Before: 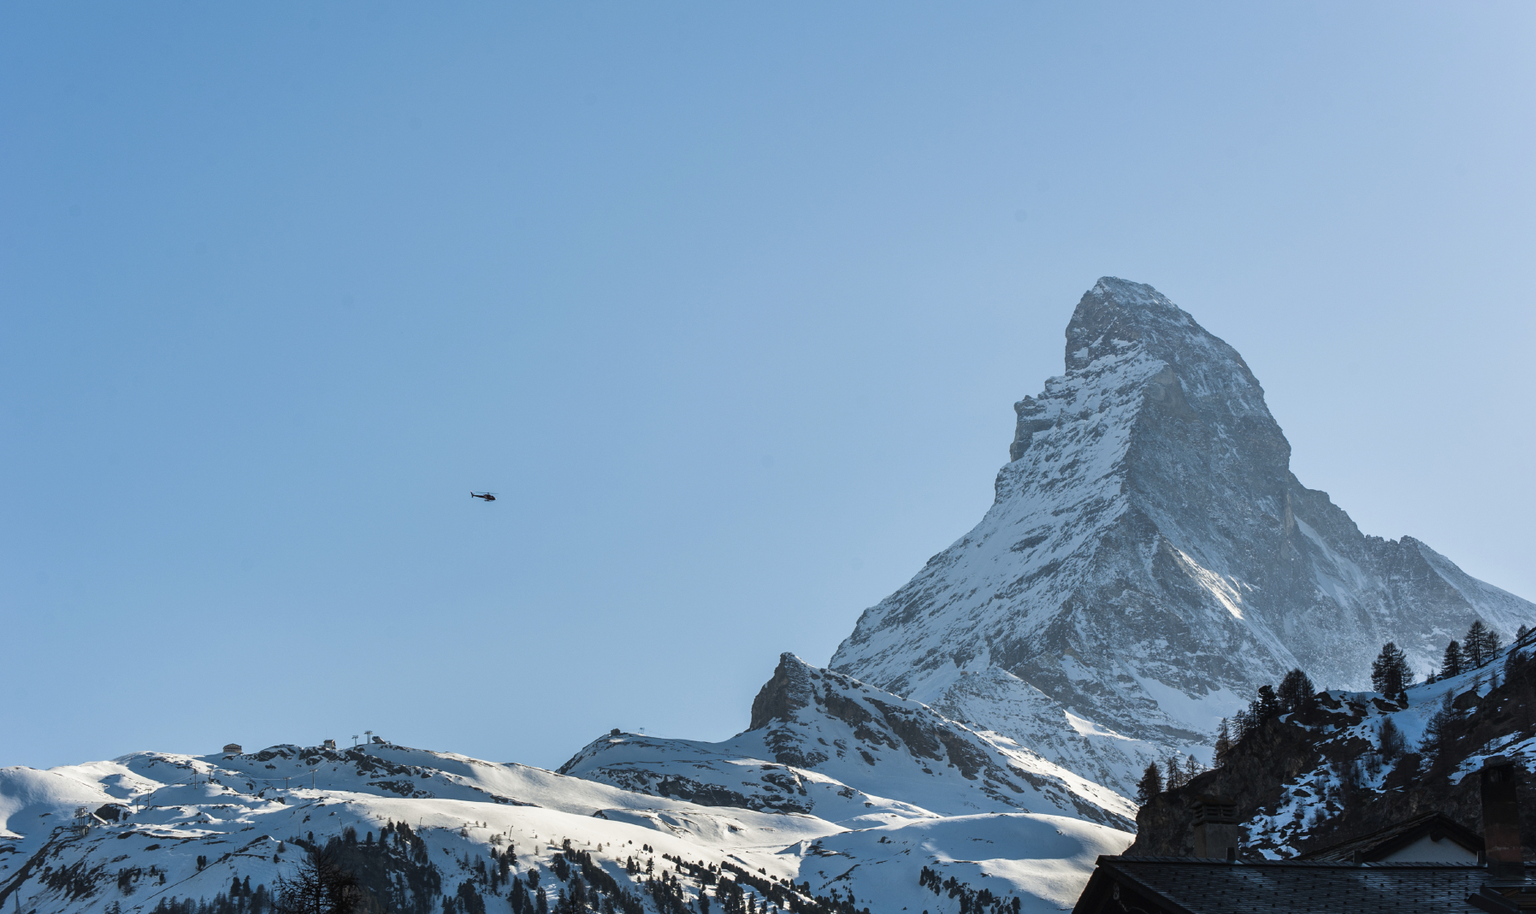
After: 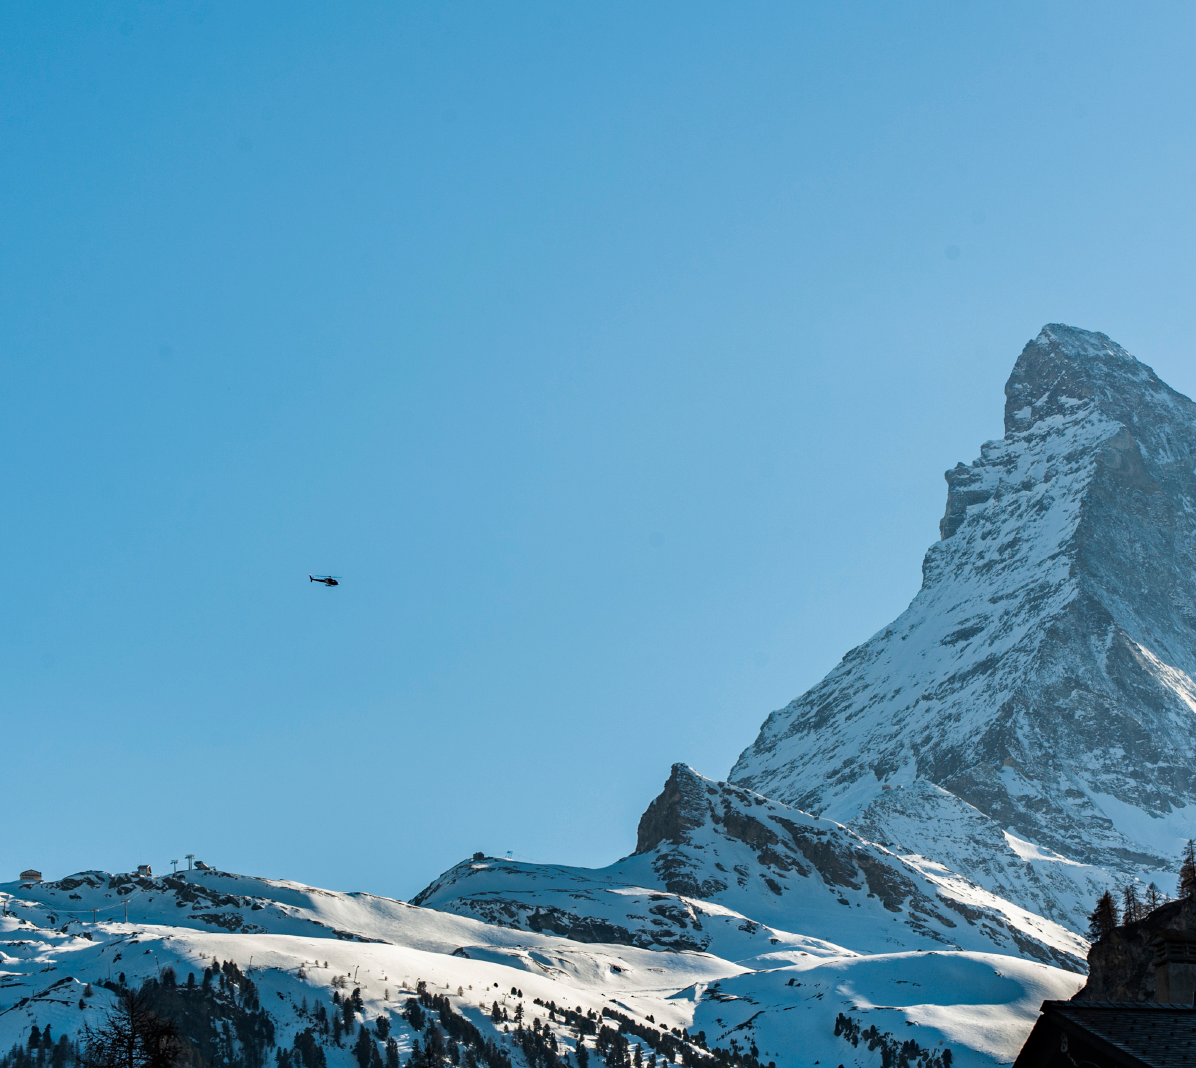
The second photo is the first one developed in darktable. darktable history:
crop and rotate: left 13.453%, right 19.939%
haze removal: compatibility mode true, adaptive false
